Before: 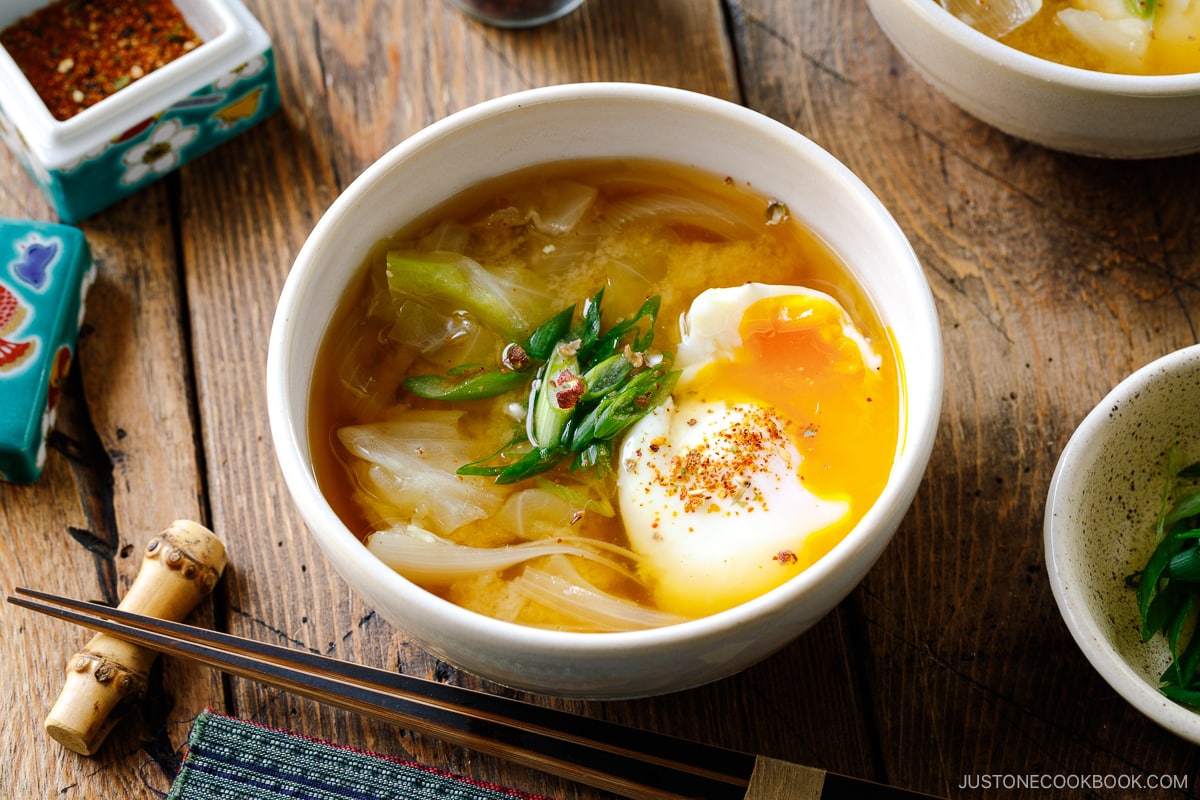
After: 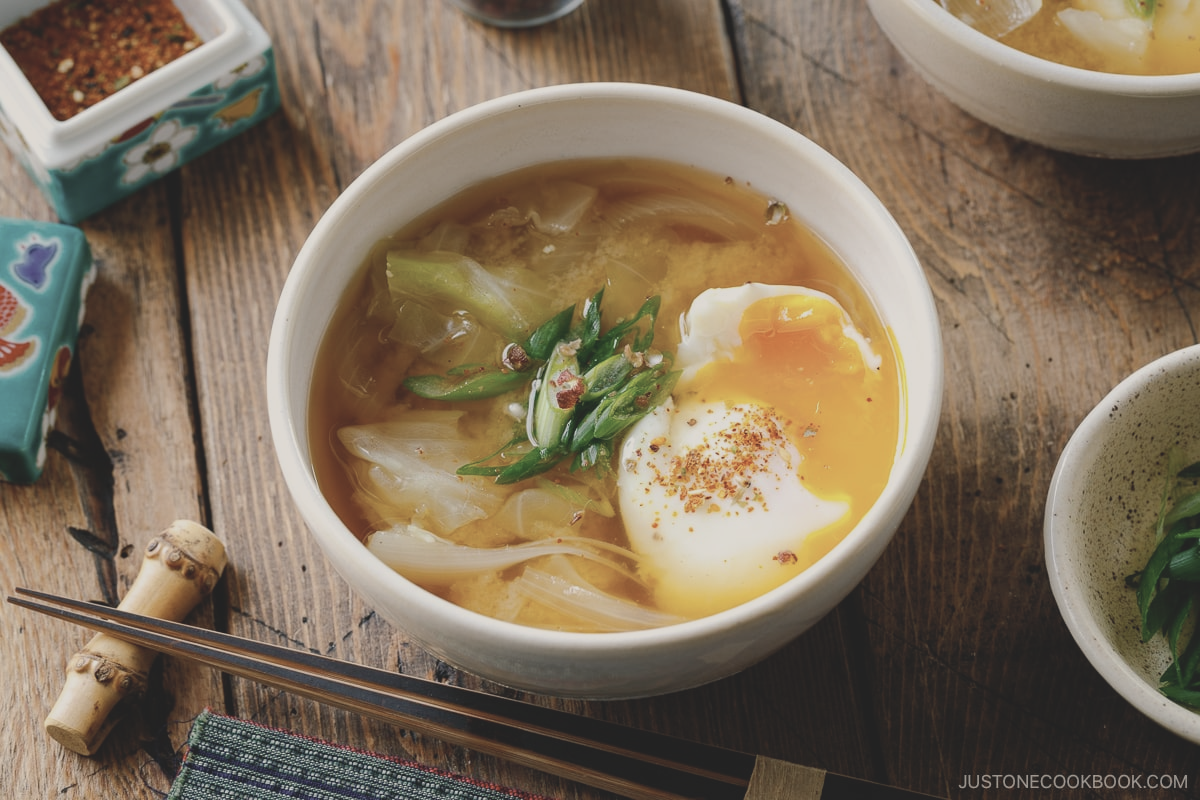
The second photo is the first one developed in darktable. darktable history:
contrast brightness saturation: contrast -0.26, saturation -0.43
color calibration: x 0.334, y 0.349, temperature 5426 K
